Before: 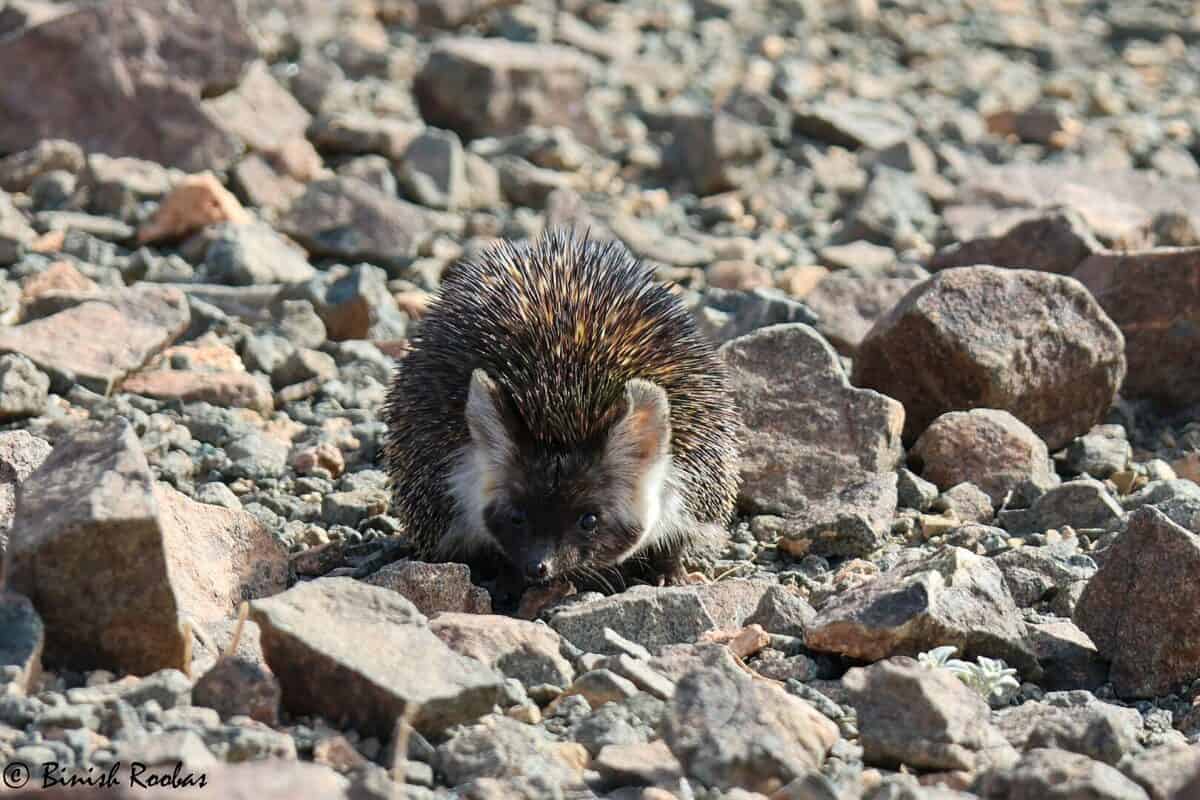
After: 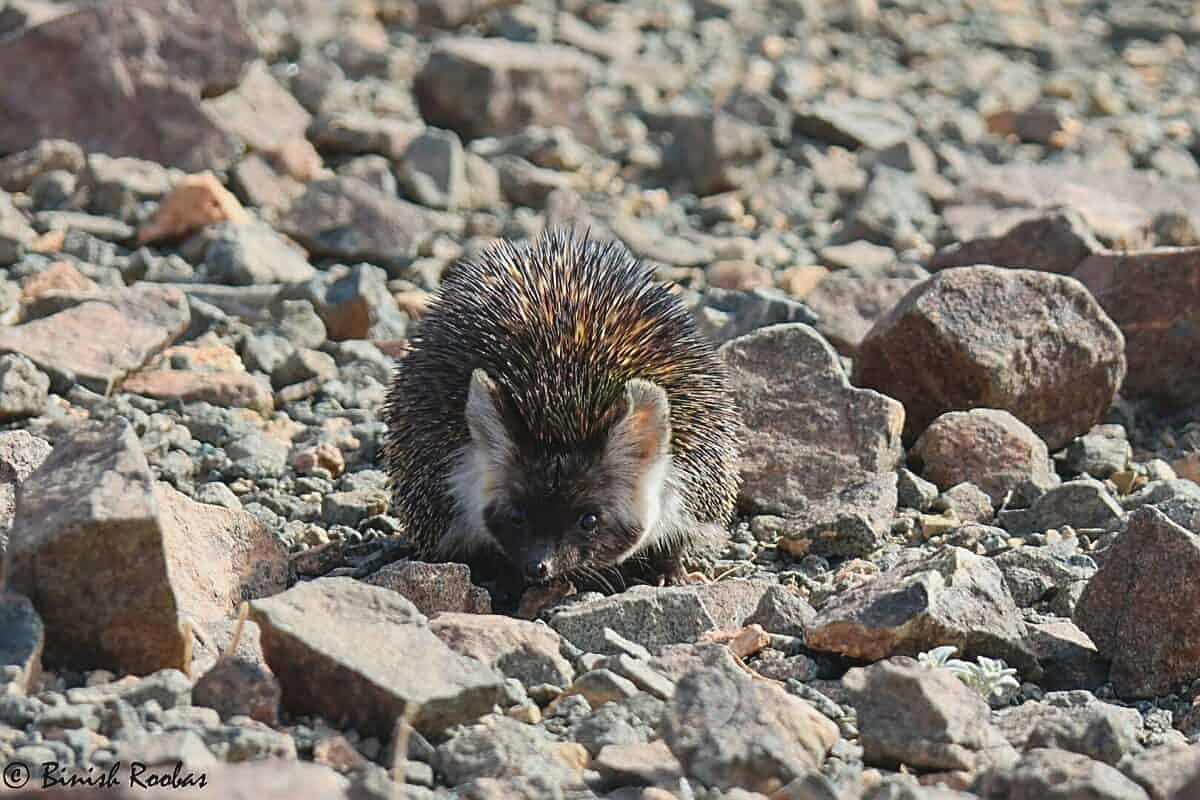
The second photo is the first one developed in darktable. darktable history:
contrast brightness saturation: contrast -0.11
sharpen: on, module defaults
